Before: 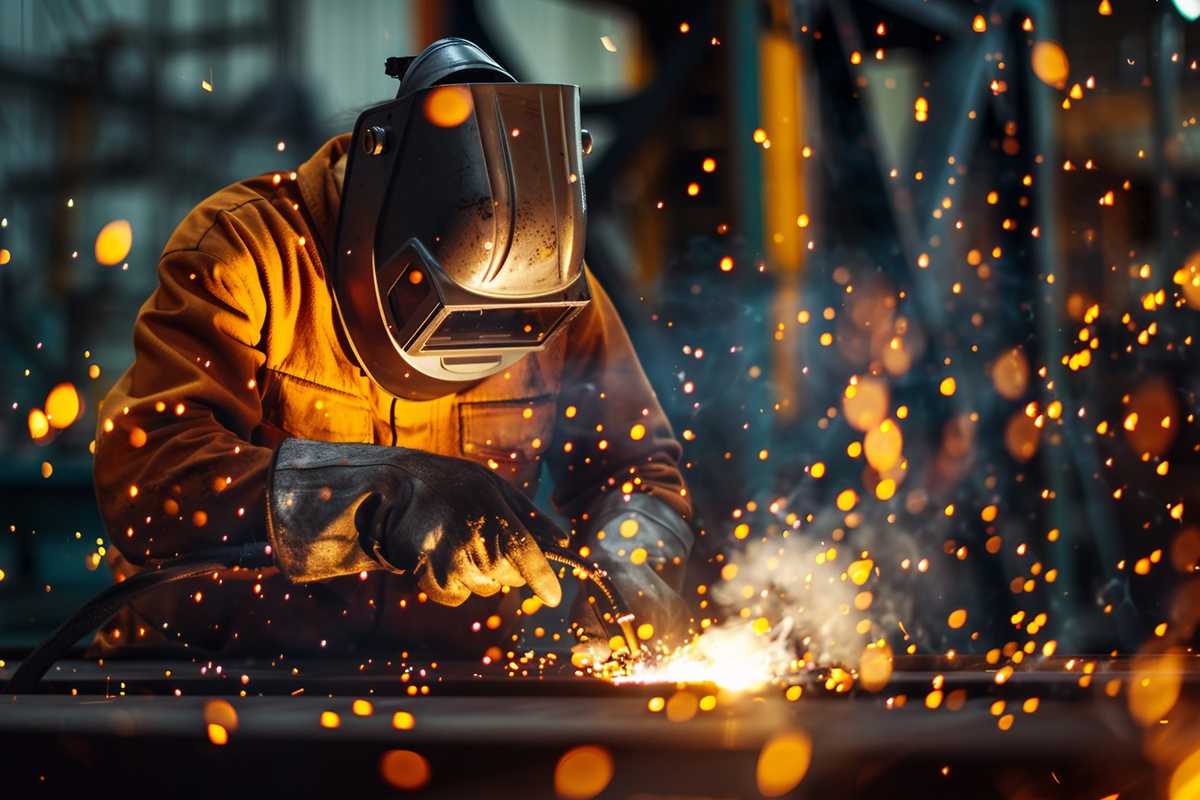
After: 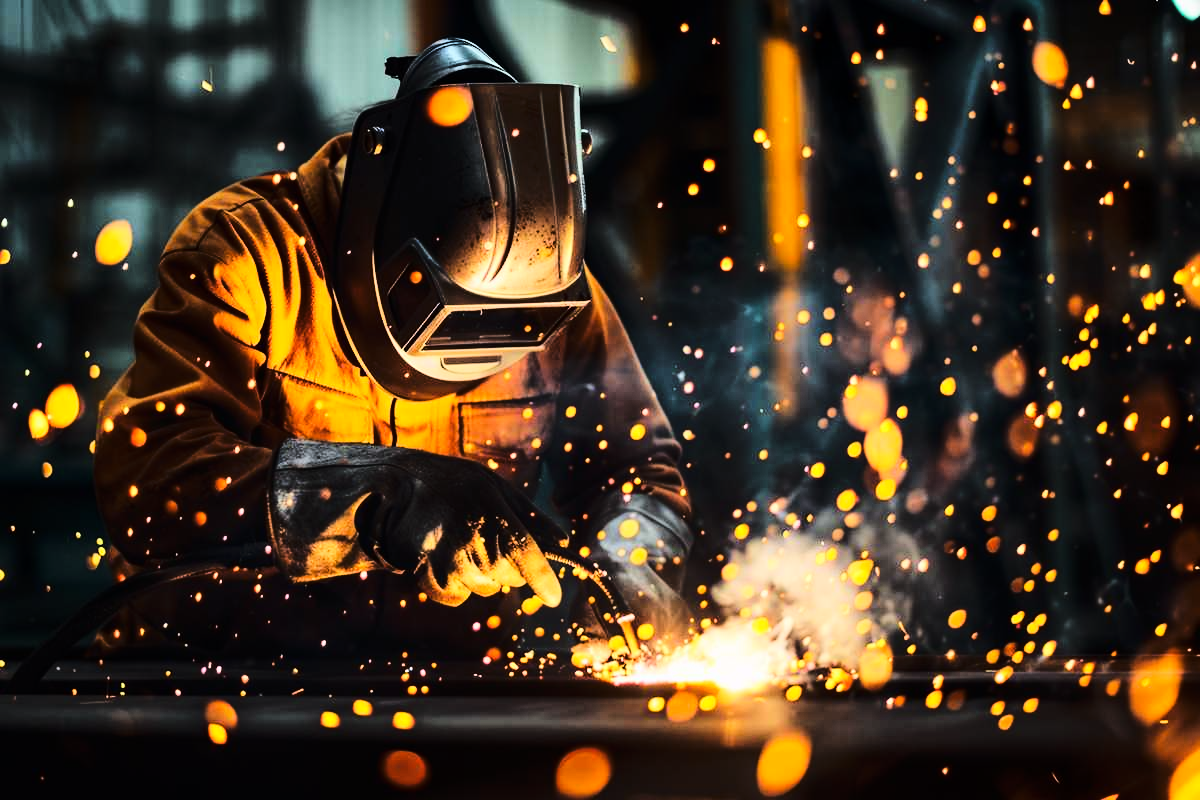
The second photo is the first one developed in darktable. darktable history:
tone curve: curves: ch0 [(0, 0) (0.179, 0.073) (0.265, 0.147) (0.463, 0.553) (0.51, 0.635) (0.716, 0.863) (1, 0.997)], color space Lab, linked channels, preserve colors none
